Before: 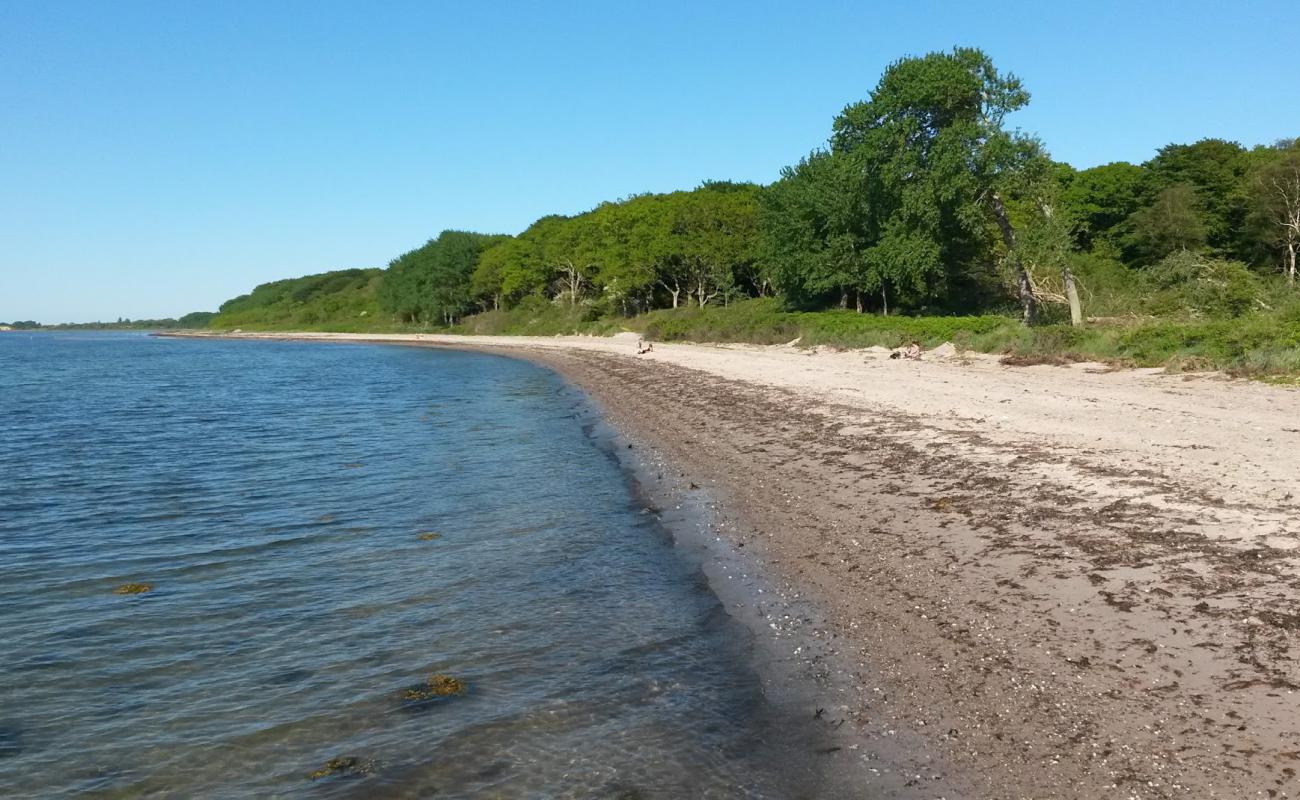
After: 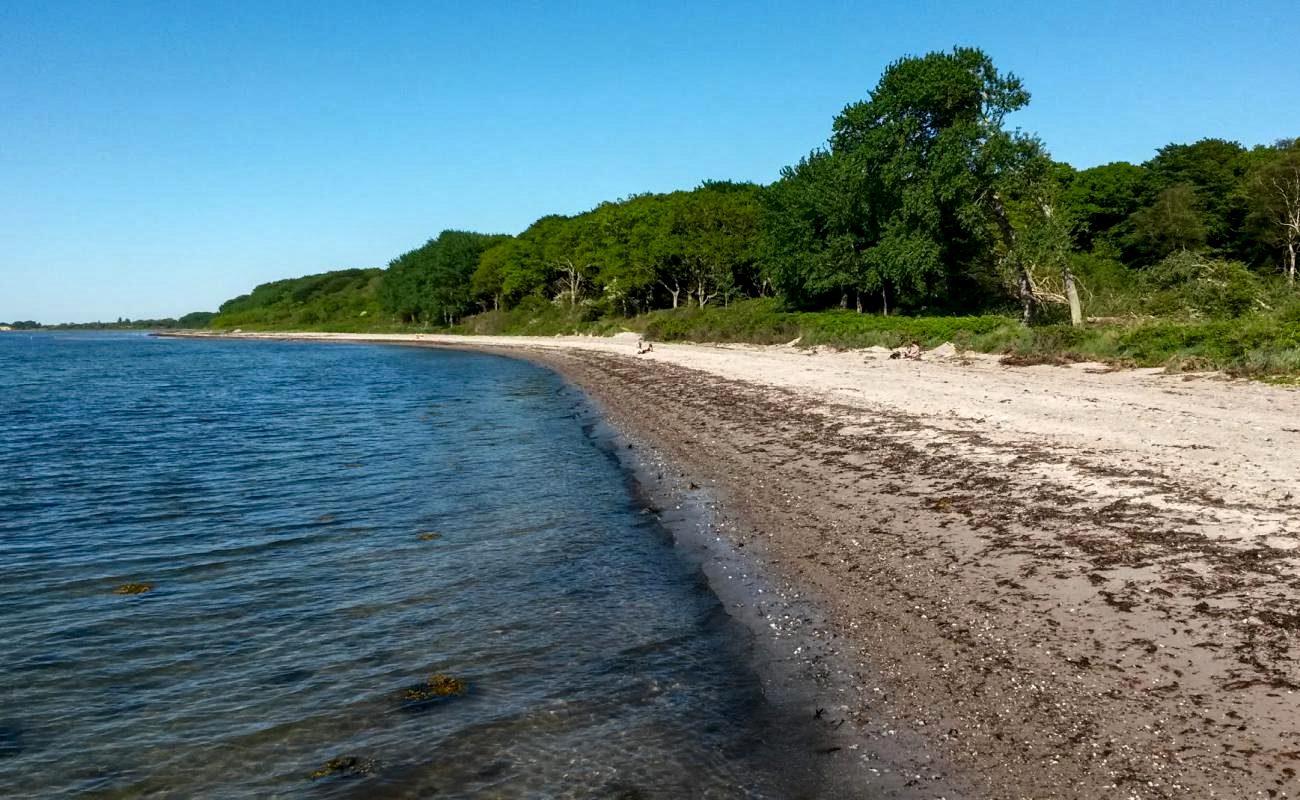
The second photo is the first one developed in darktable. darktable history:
contrast brightness saturation: contrast 0.066, brightness -0.138, saturation 0.114
local contrast: detail 142%
